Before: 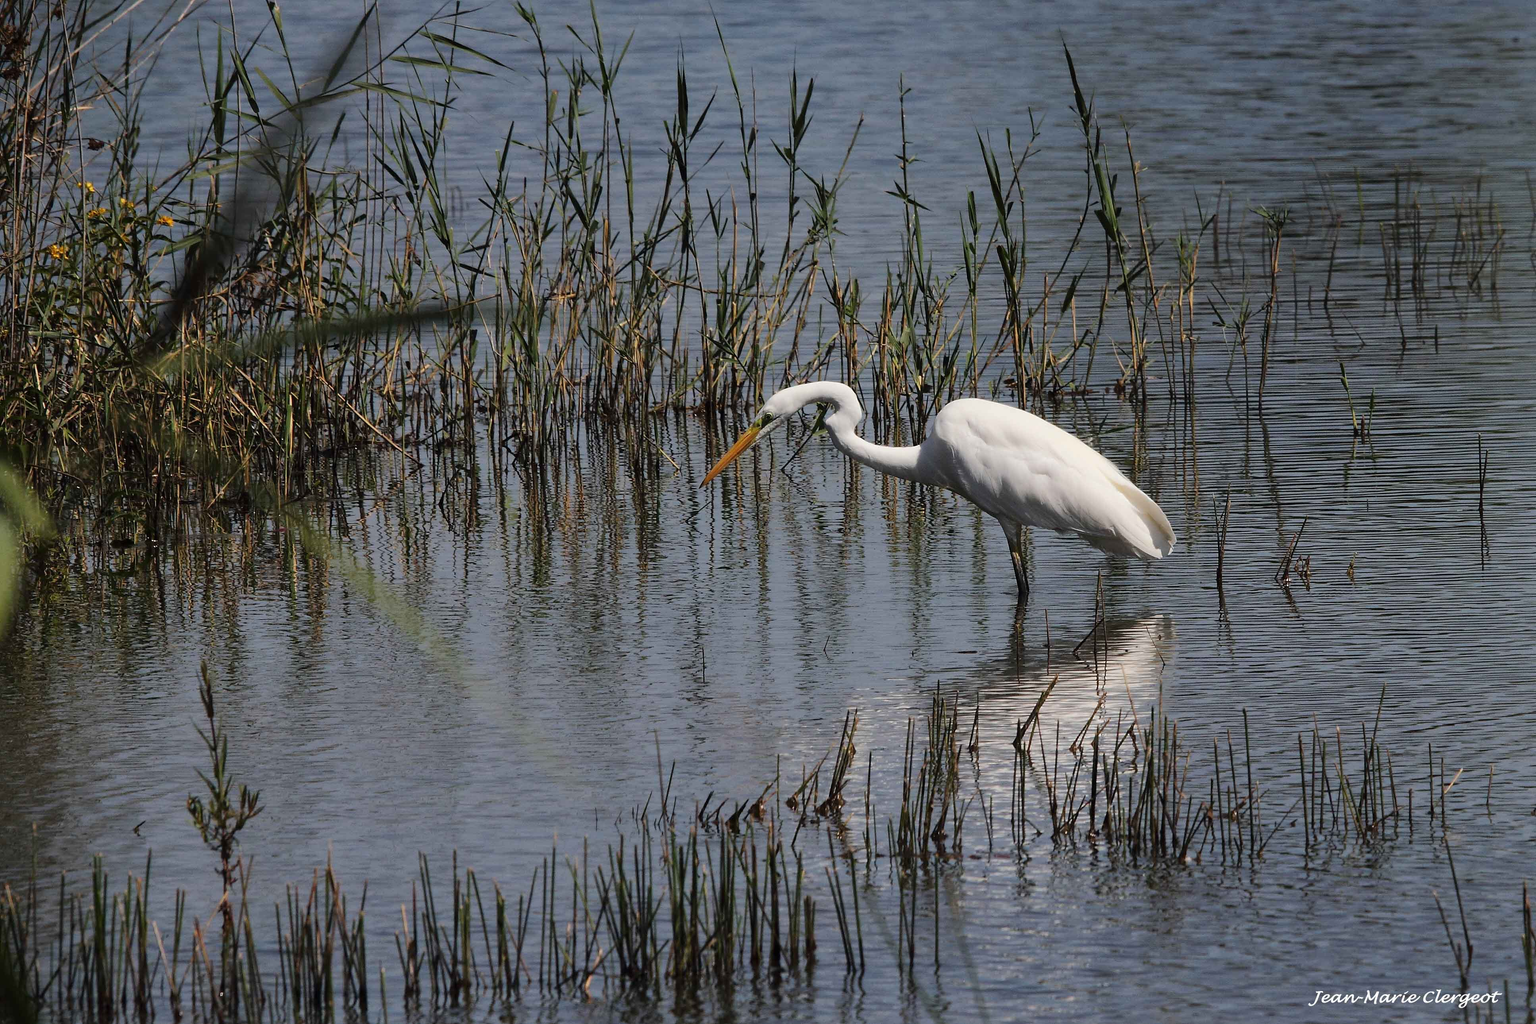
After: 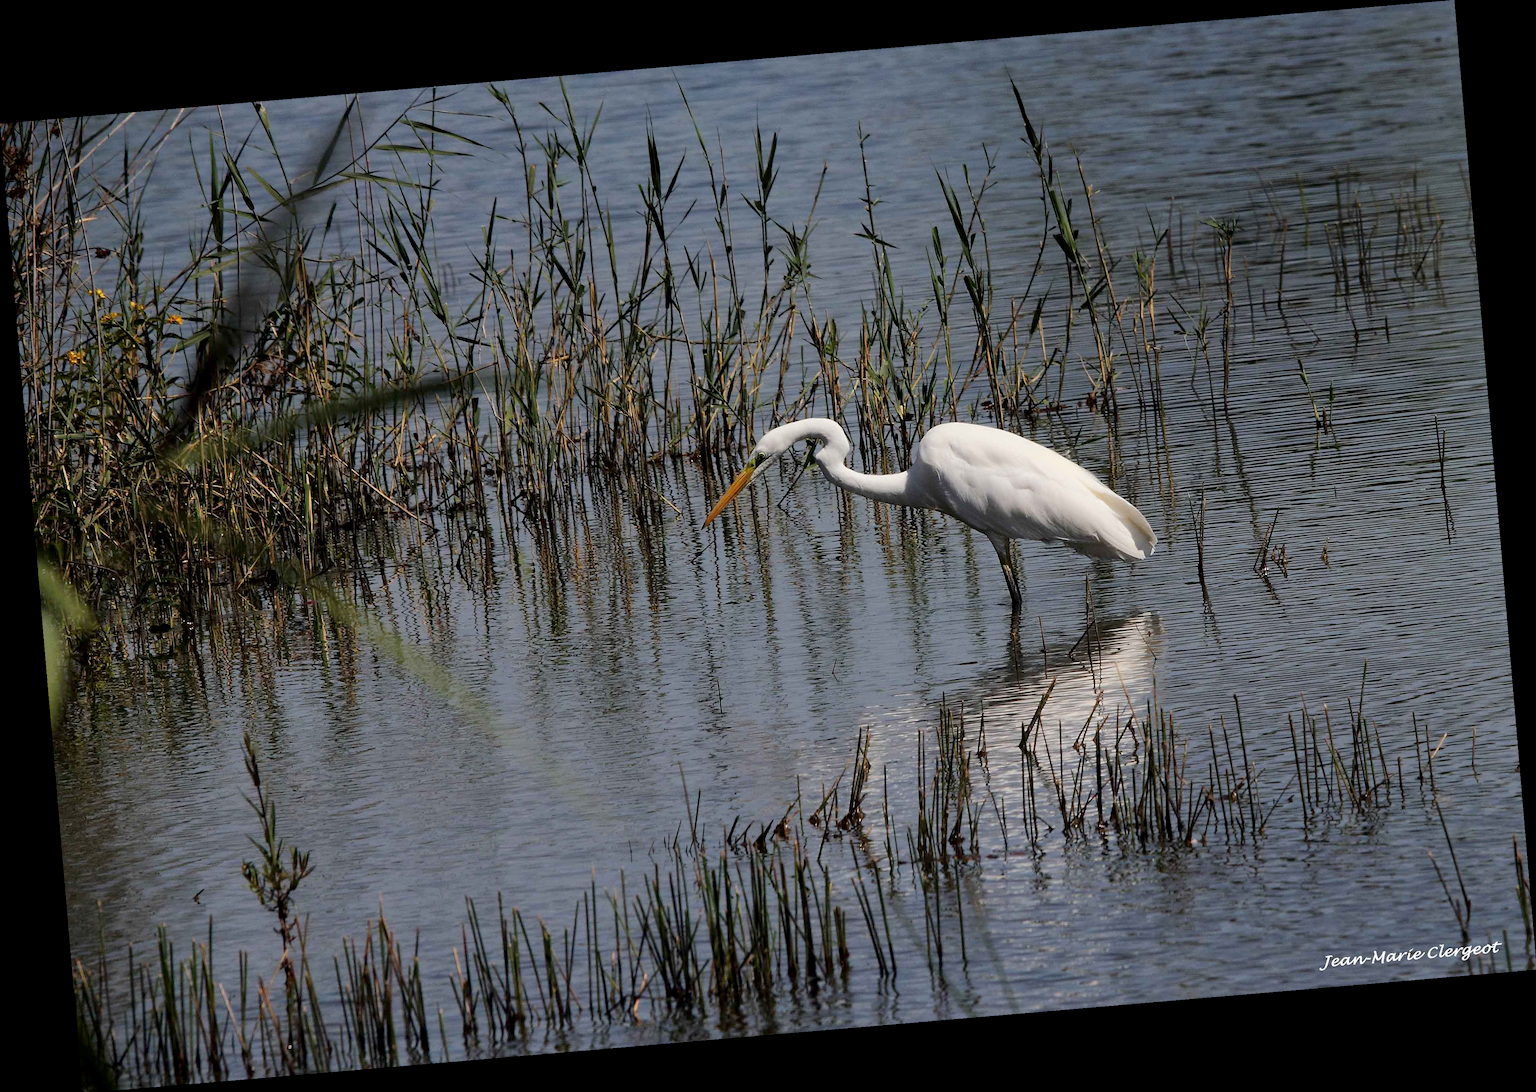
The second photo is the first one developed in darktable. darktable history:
exposure: black level correction 0.005, exposure 0.014 EV, compensate highlight preservation false
rotate and perspective: rotation -4.86°, automatic cropping off
